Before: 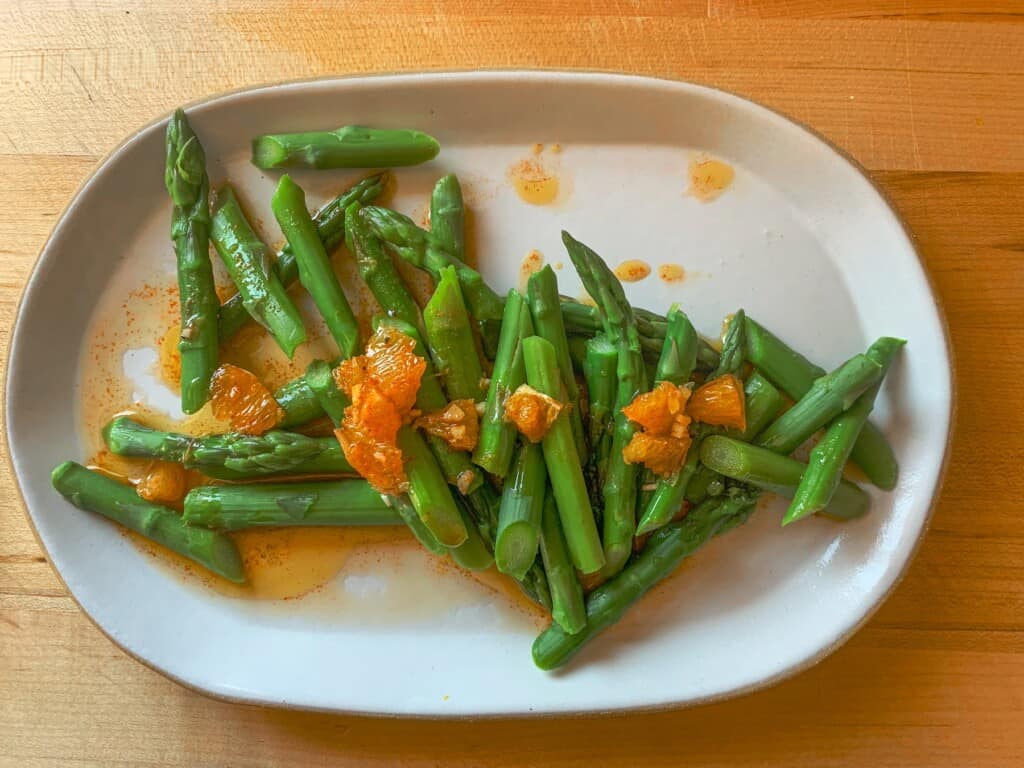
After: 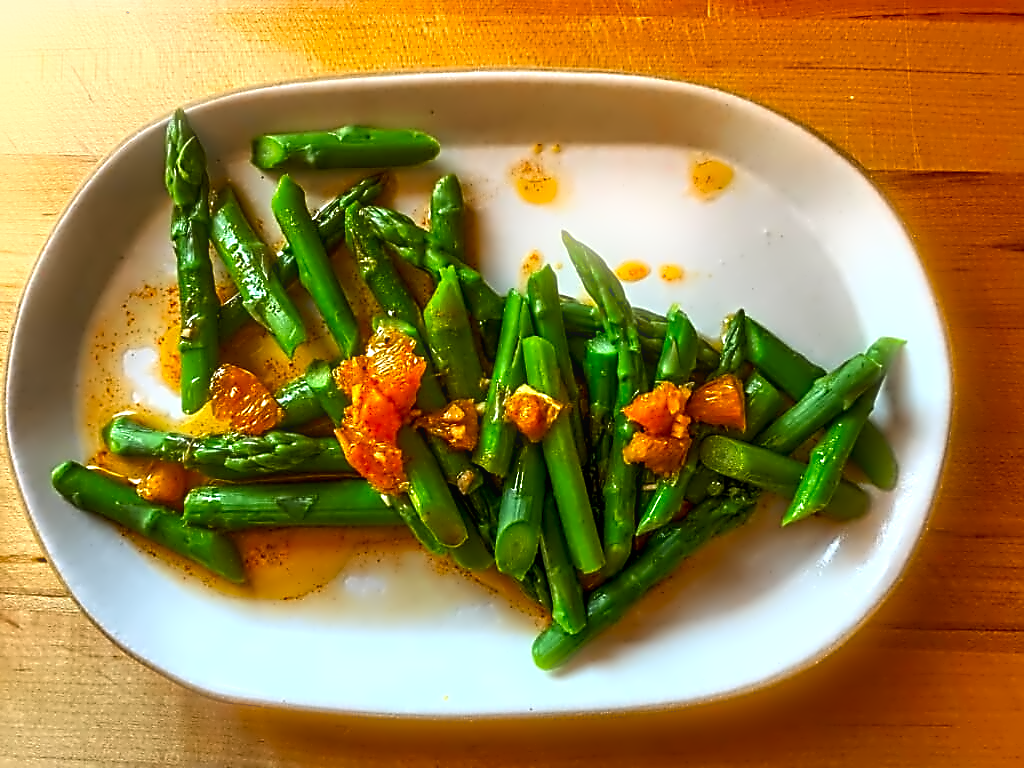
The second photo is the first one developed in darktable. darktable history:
contrast equalizer: octaves 7, y [[0.5, 0.542, 0.583, 0.625, 0.667, 0.708], [0.5 ×6], [0.5 ×6], [0, 0.033, 0.067, 0.1, 0.133, 0.167], [0, 0.05, 0.1, 0.15, 0.2, 0.25]]
sharpen: on, module defaults
color balance: lift [1, 1.001, 0.999, 1.001], gamma [1, 1.004, 1.007, 0.993], gain [1, 0.991, 0.987, 1.013], contrast 10%, output saturation 120%
bloom: size 5%, threshold 95%, strength 15%
white balance: emerald 1
contrast brightness saturation: contrast 0.07, brightness -0.14, saturation 0.11
